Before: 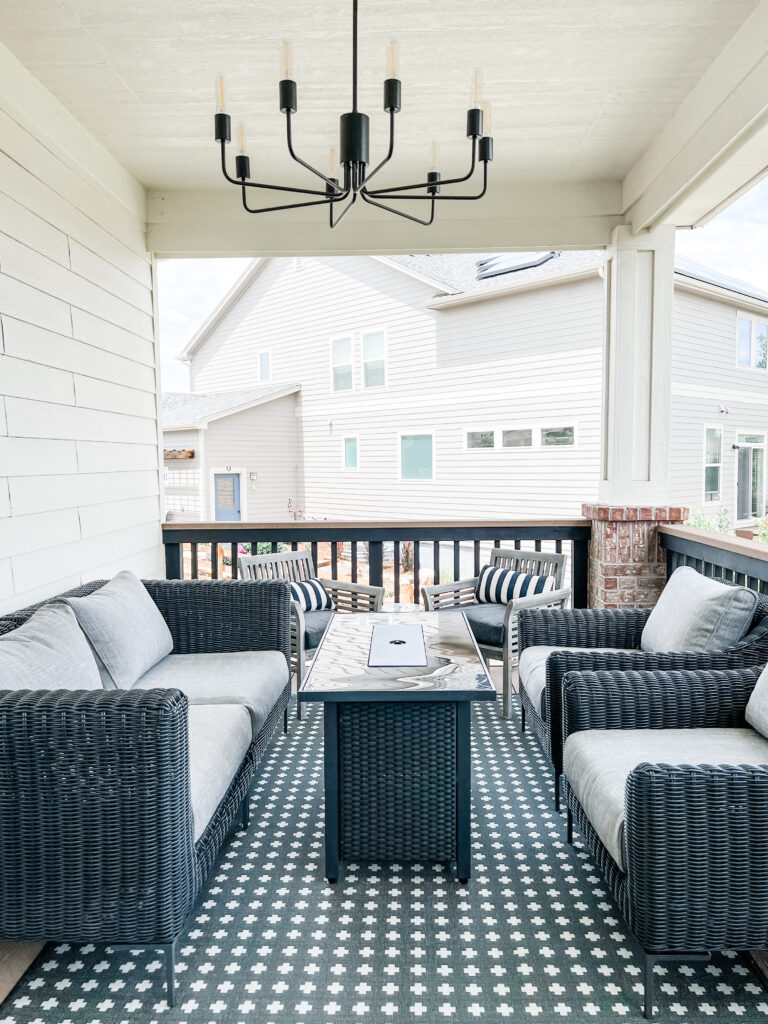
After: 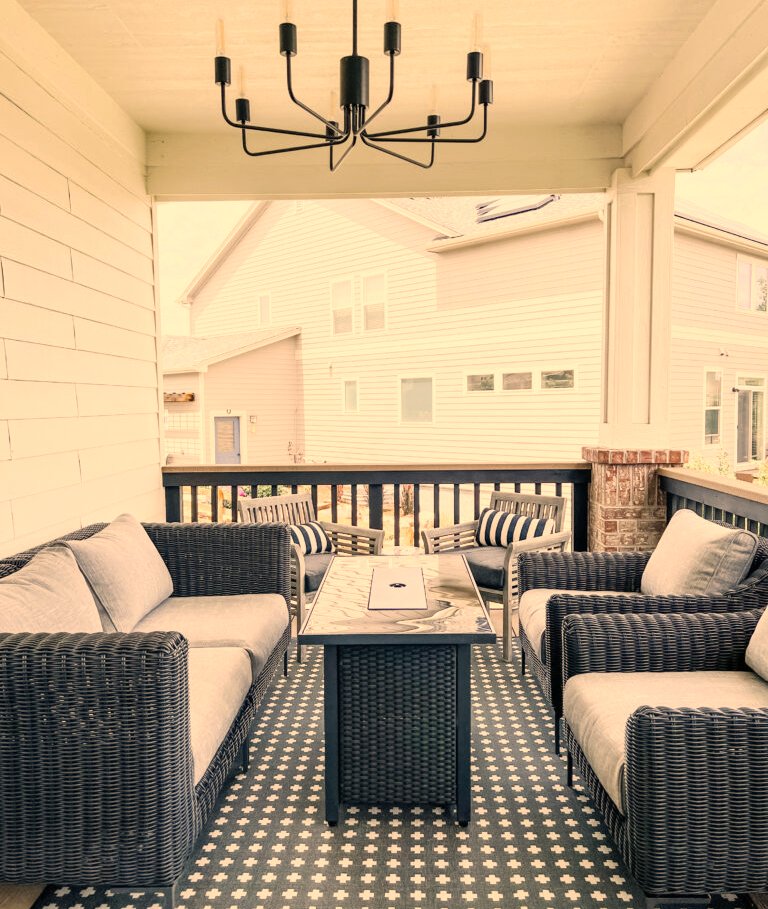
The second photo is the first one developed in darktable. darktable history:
color correction: highlights a* 15, highlights b* 31.55
crop and rotate: top 5.609%, bottom 5.609%
